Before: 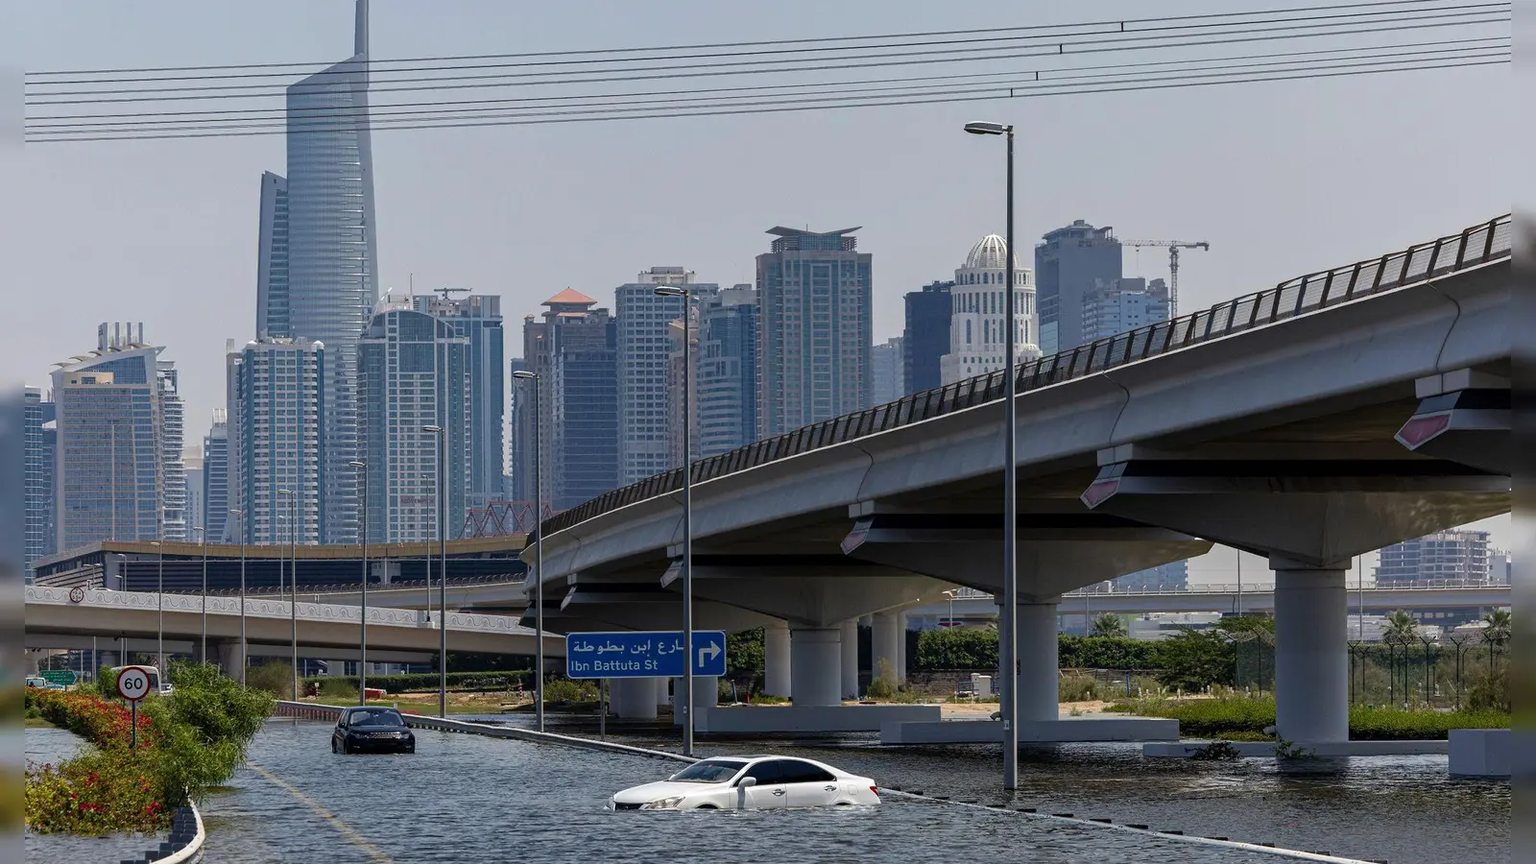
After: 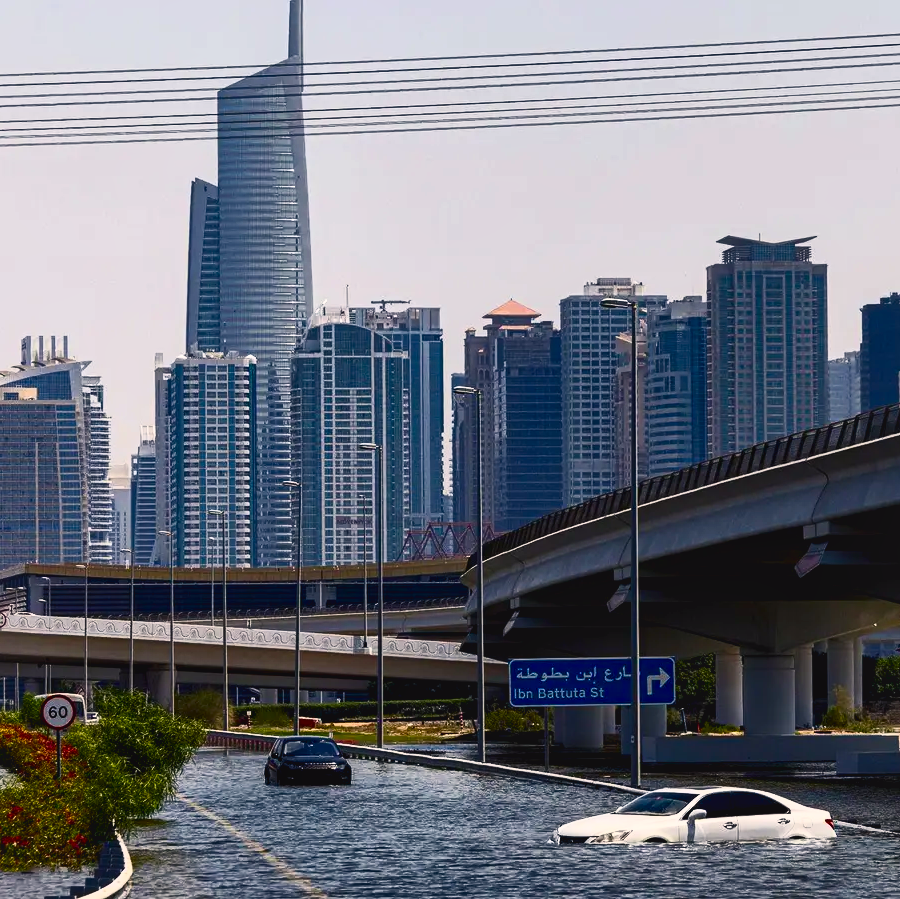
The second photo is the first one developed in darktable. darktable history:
crop: left 5.114%, right 38.589%
white balance: red 1, blue 1
color balance rgb: shadows lift › chroma 2%, shadows lift › hue 247.2°, power › chroma 0.3%, power › hue 25.2°, highlights gain › chroma 3%, highlights gain › hue 60°, global offset › luminance 0.75%, perceptual saturation grading › global saturation 20%, perceptual saturation grading › highlights -20%, perceptual saturation grading › shadows 30%, global vibrance 20%
exposure: black level correction 0.009, exposure -0.637 EV, compensate highlight preservation false
contrast brightness saturation: contrast 0.62, brightness 0.34, saturation 0.14
local contrast: mode bilateral grid, contrast 20, coarseness 50, detail 132%, midtone range 0.2
contrast equalizer: y [[0.5, 0.5, 0.472, 0.5, 0.5, 0.5], [0.5 ×6], [0.5 ×6], [0 ×6], [0 ×6]]
